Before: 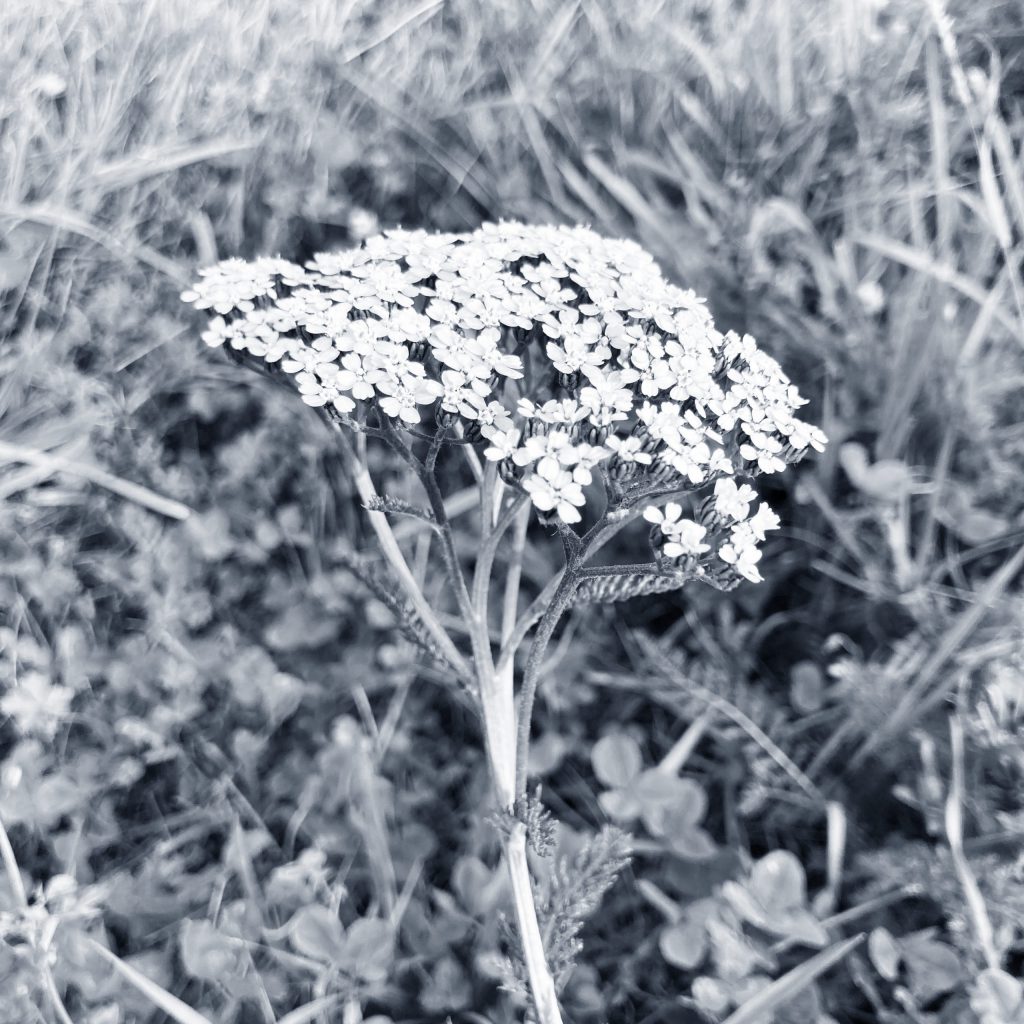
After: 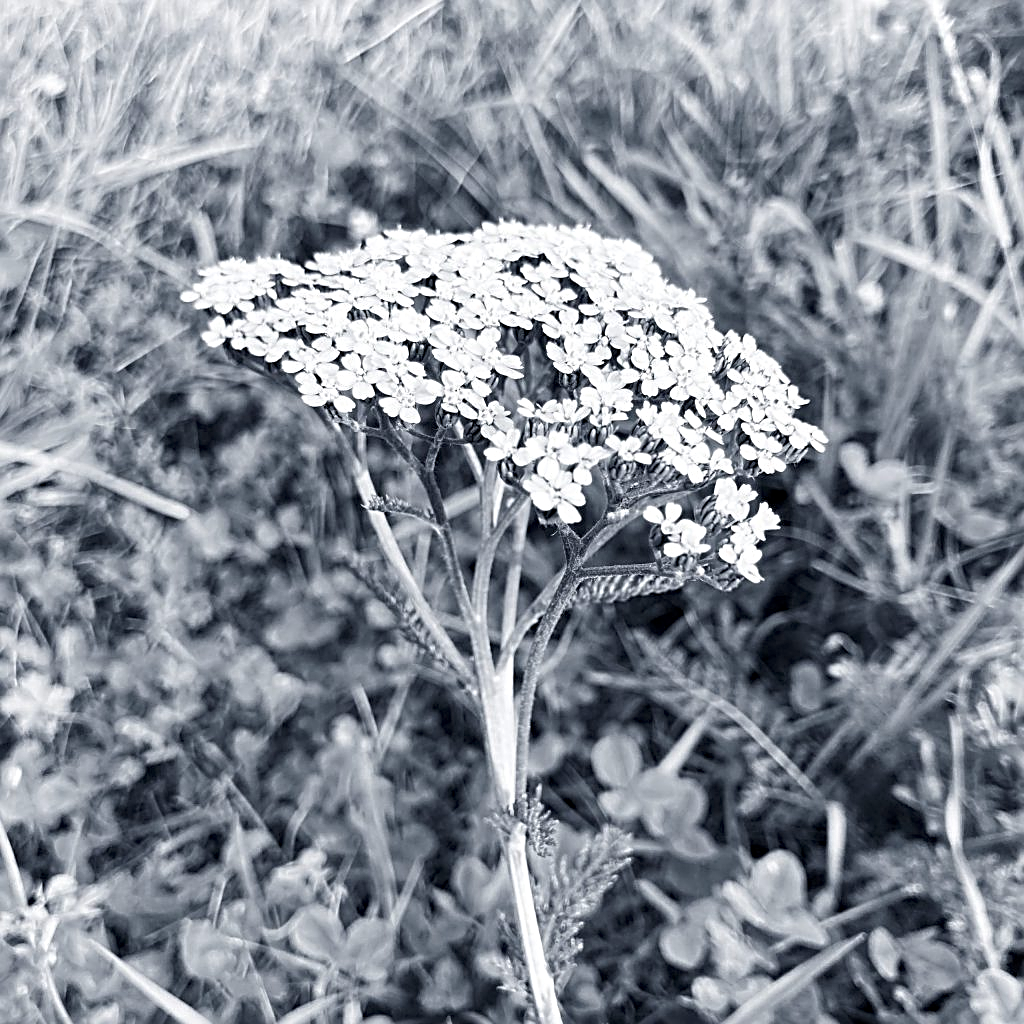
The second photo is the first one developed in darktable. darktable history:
sharpen: radius 2.676, amount 0.669
local contrast: highlights 100%, shadows 100%, detail 120%, midtone range 0.2
